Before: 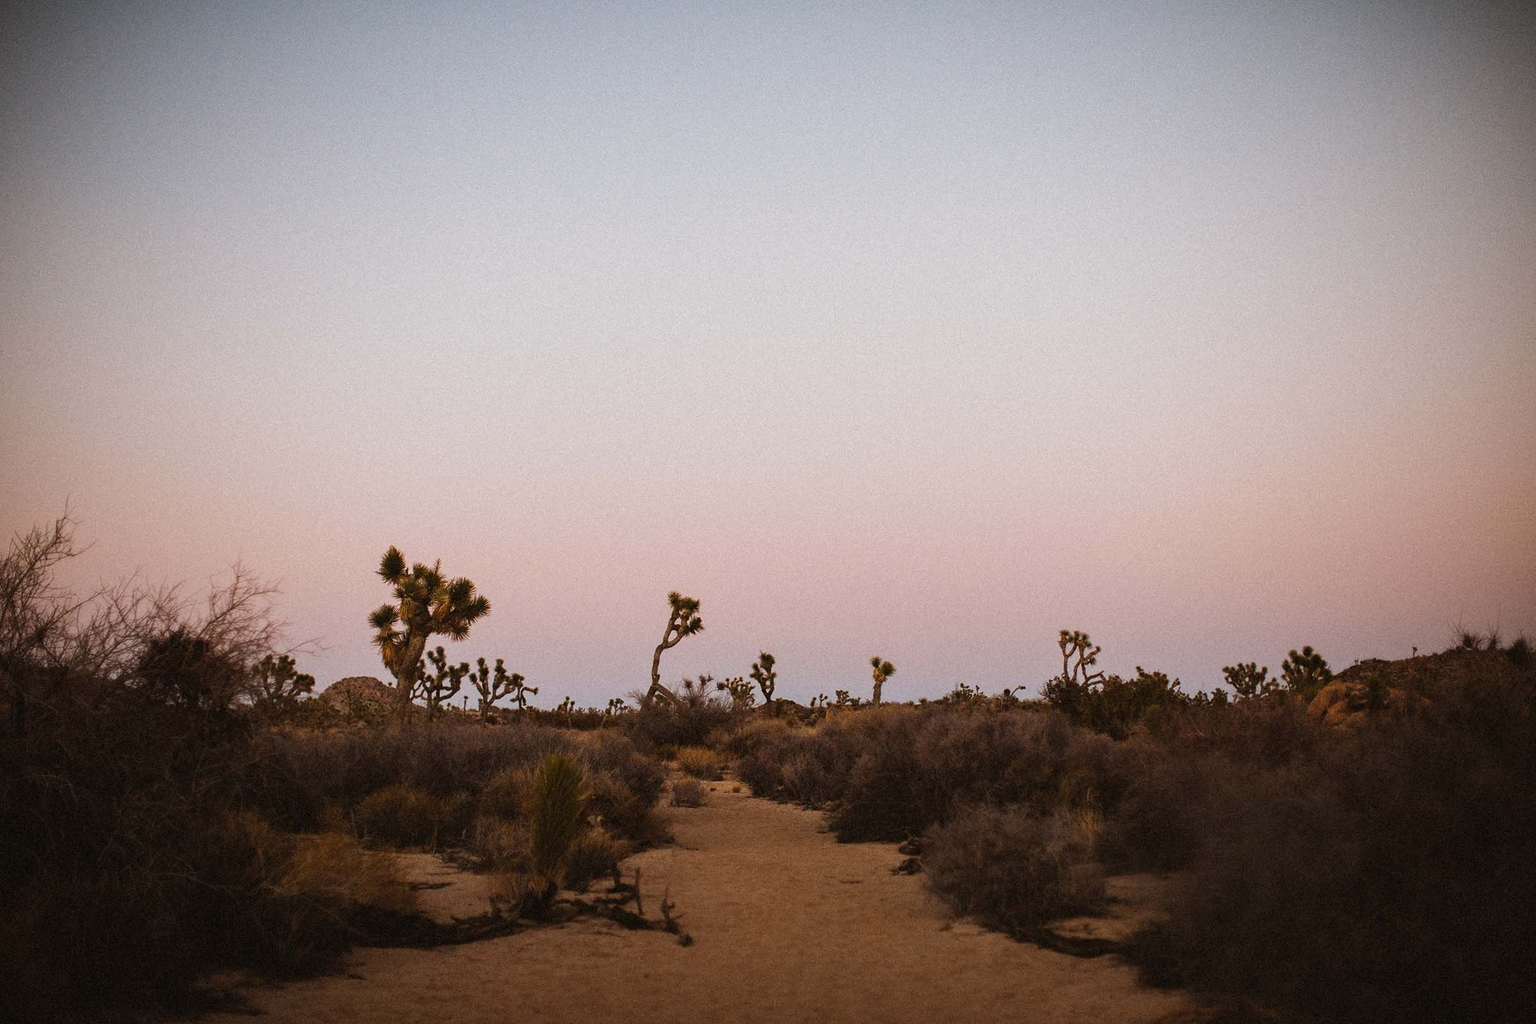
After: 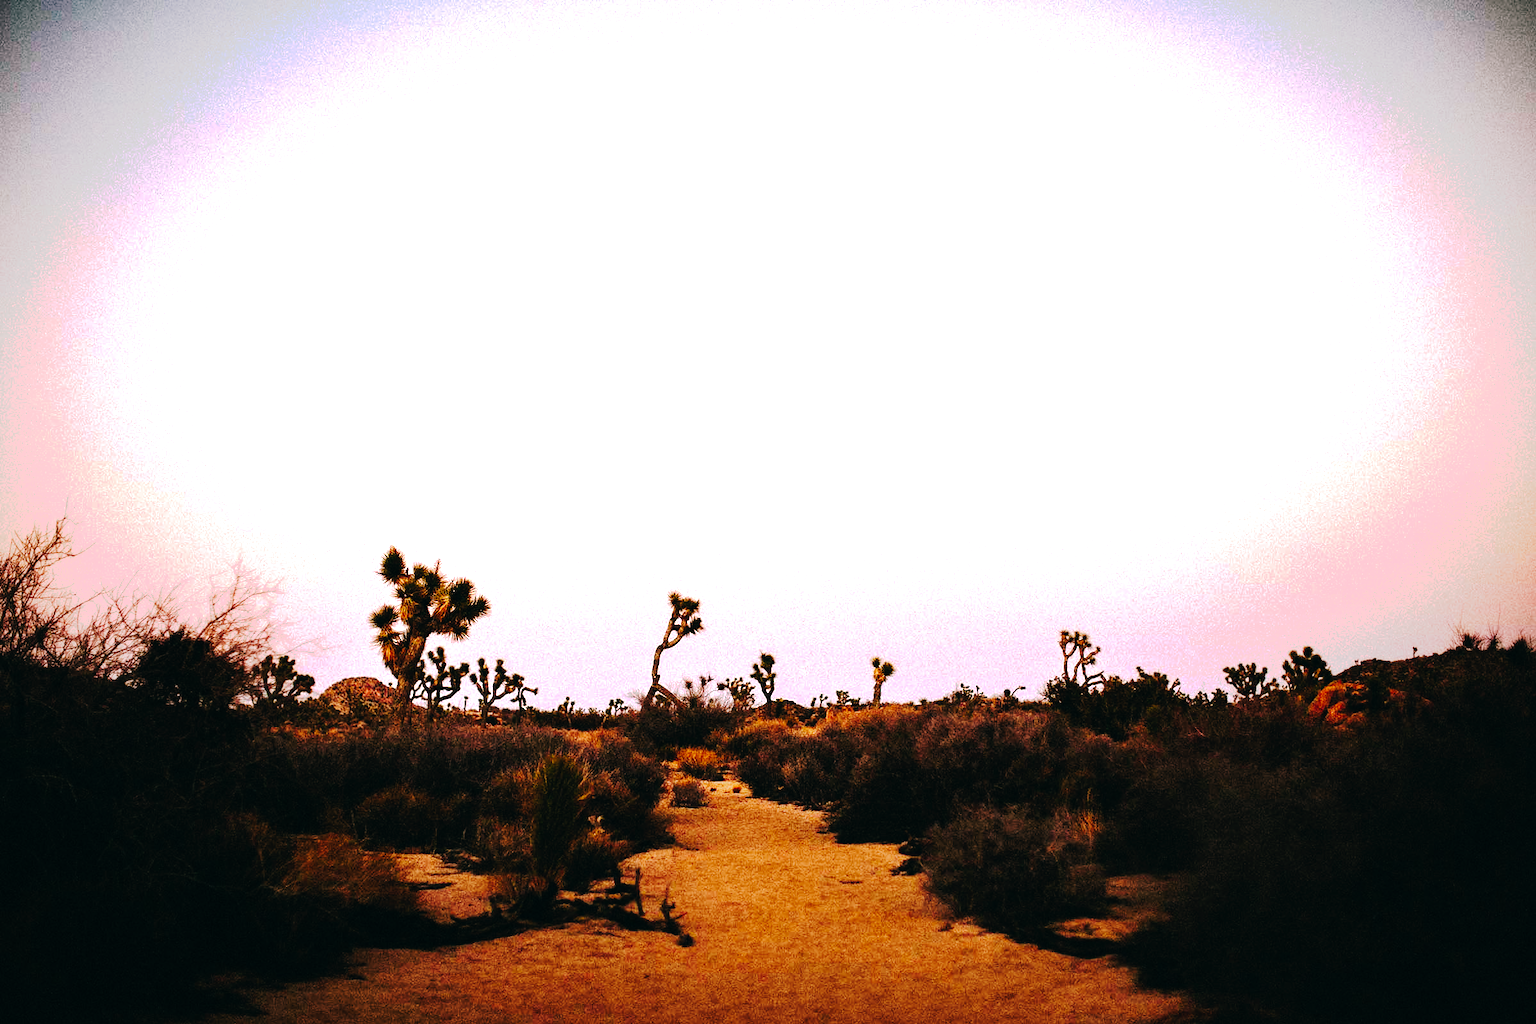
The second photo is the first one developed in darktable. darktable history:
exposure: black level correction 0, exposure 1.45 EV, compensate exposure bias true, compensate highlight preservation false
tone curve: curves: ch0 [(0, 0) (0.003, 0.001) (0.011, 0.005) (0.025, 0.009) (0.044, 0.014) (0.069, 0.019) (0.1, 0.028) (0.136, 0.039) (0.177, 0.073) (0.224, 0.134) (0.277, 0.218) (0.335, 0.343) (0.399, 0.488) (0.468, 0.608) (0.543, 0.699) (0.623, 0.773) (0.709, 0.819) (0.801, 0.852) (0.898, 0.874) (1, 1)], preserve colors none
color balance: lift [1.016, 0.983, 1, 1.017], gamma [0.78, 1.018, 1.043, 0.957], gain [0.786, 1.063, 0.937, 1.017], input saturation 118.26%, contrast 13.43%, contrast fulcrum 21.62%, output saturation 82.76%
